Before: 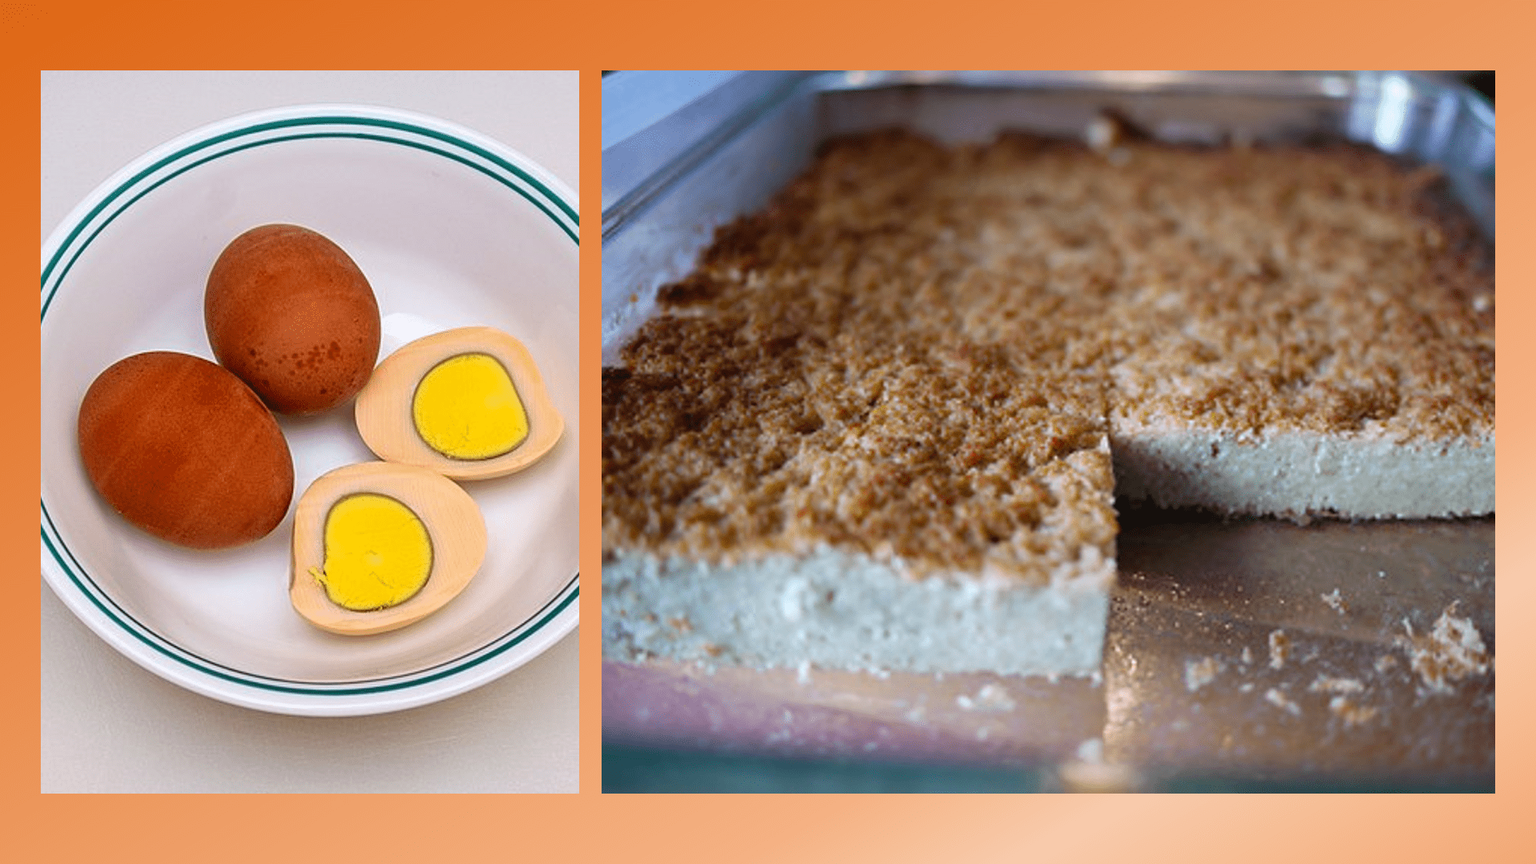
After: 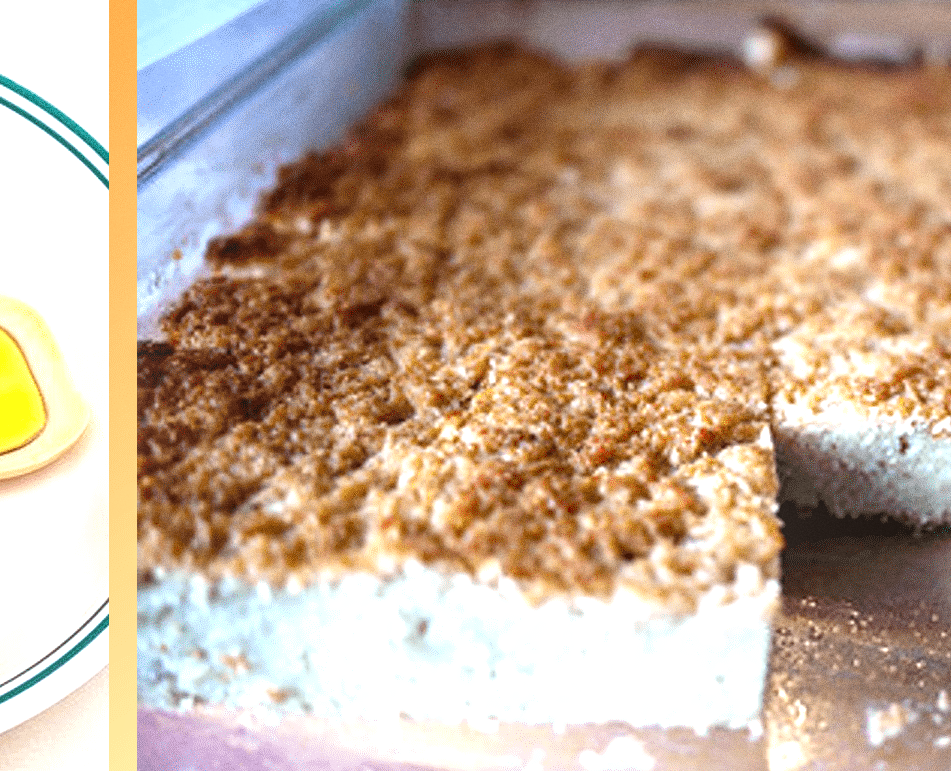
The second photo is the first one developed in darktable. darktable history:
crop: left 32.075%, top 10.976%, right 18.355%, bottom 17.596%
grain: coarseness 0.47 ISO
local contrast: on, module defaults
exposure: exposure 1.16 EV, compensate exposure bias true, compensate highlight preservation false
